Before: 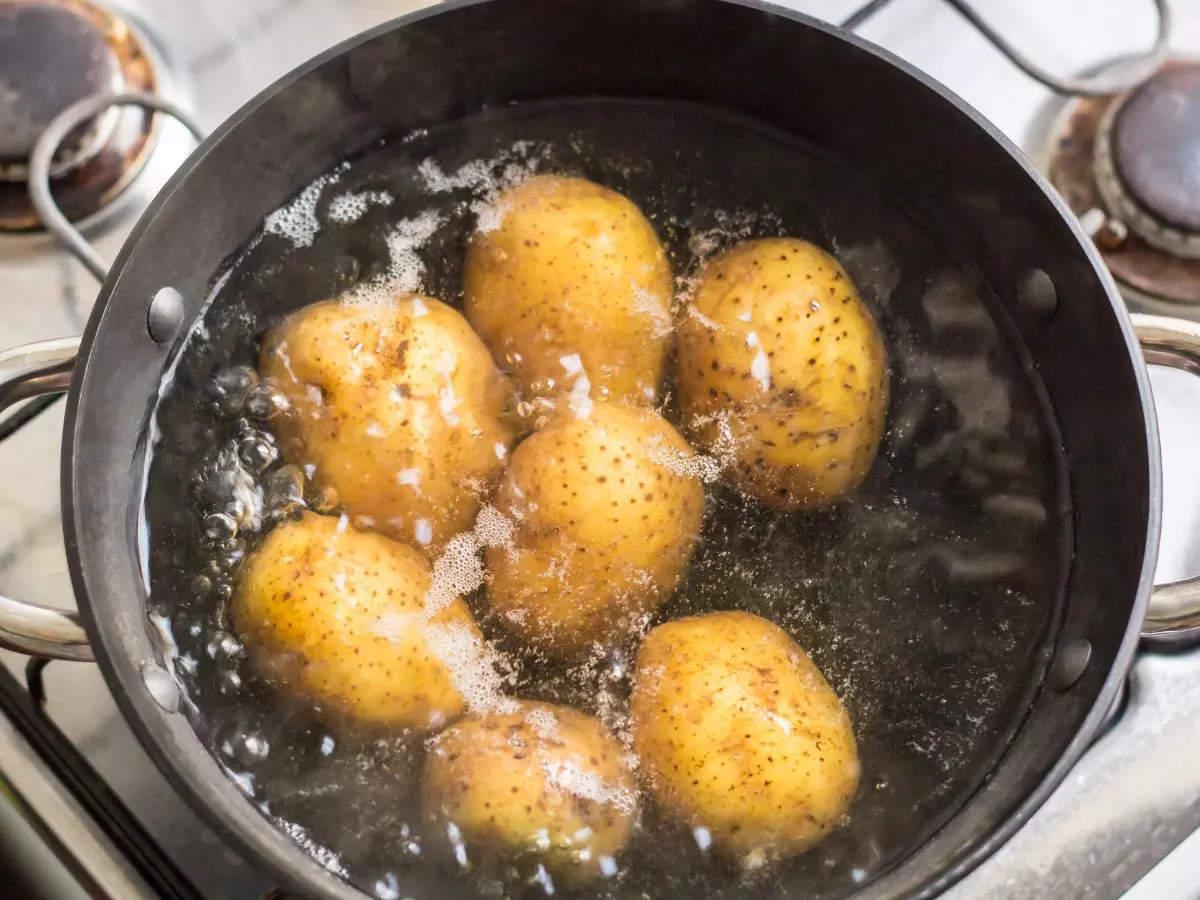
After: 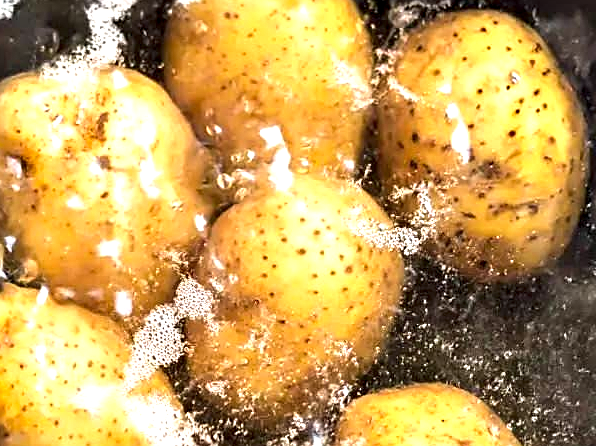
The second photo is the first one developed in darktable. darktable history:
crop: left 25.052%, top 25.346%, right 25.278%, bottom 25.036%
exposure: exposure 0.563 EV, compensate highlight preservation false
contrast equalizer: y [[0.6 ×6], [0.55 ×6], [0 ×6], [0 ×6], [0 ×6]]
sharpen: on, module defaults
